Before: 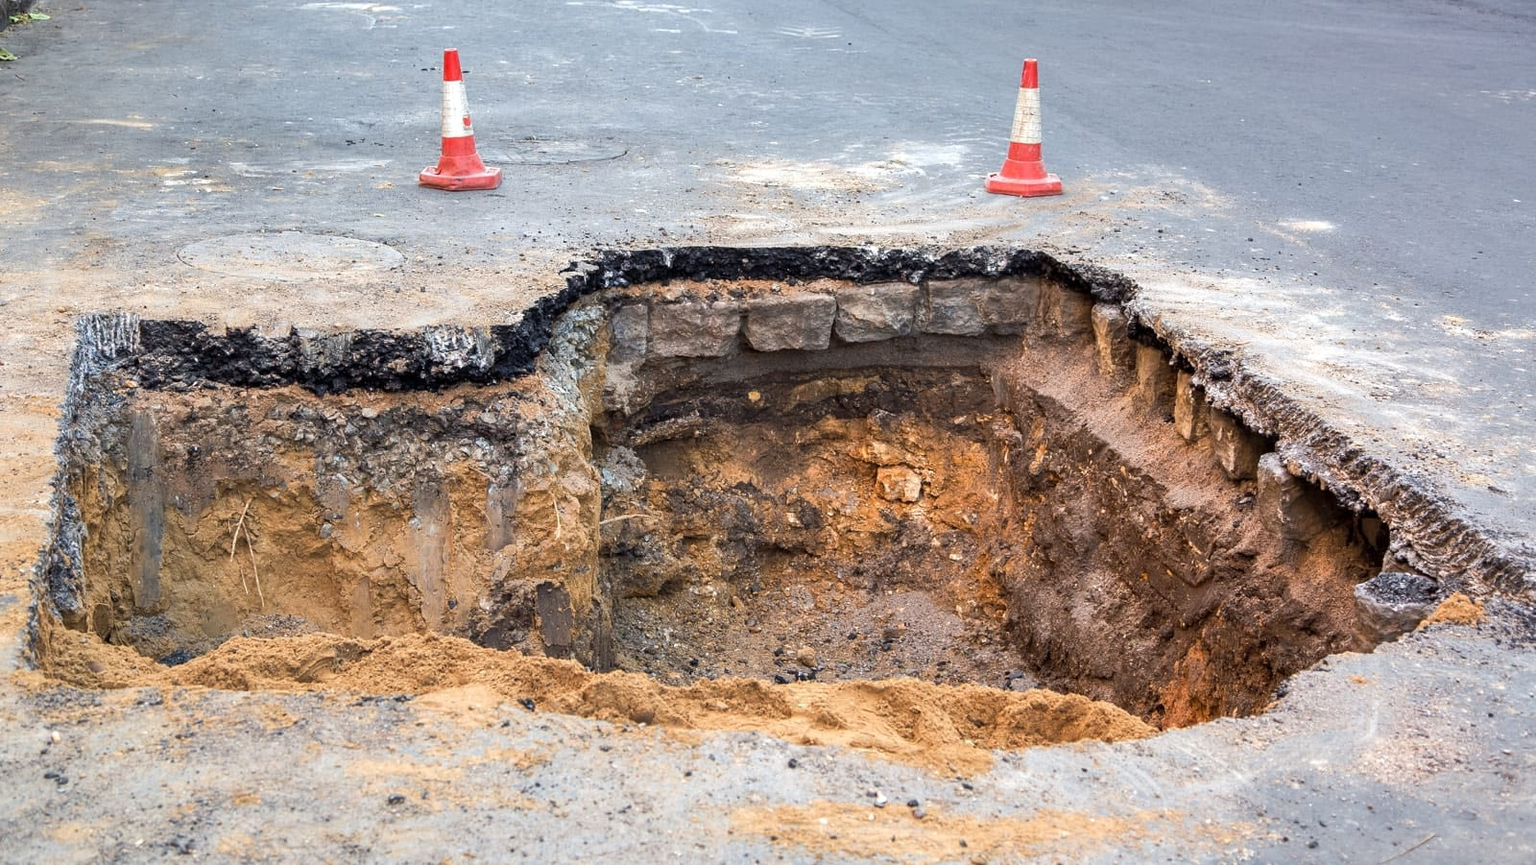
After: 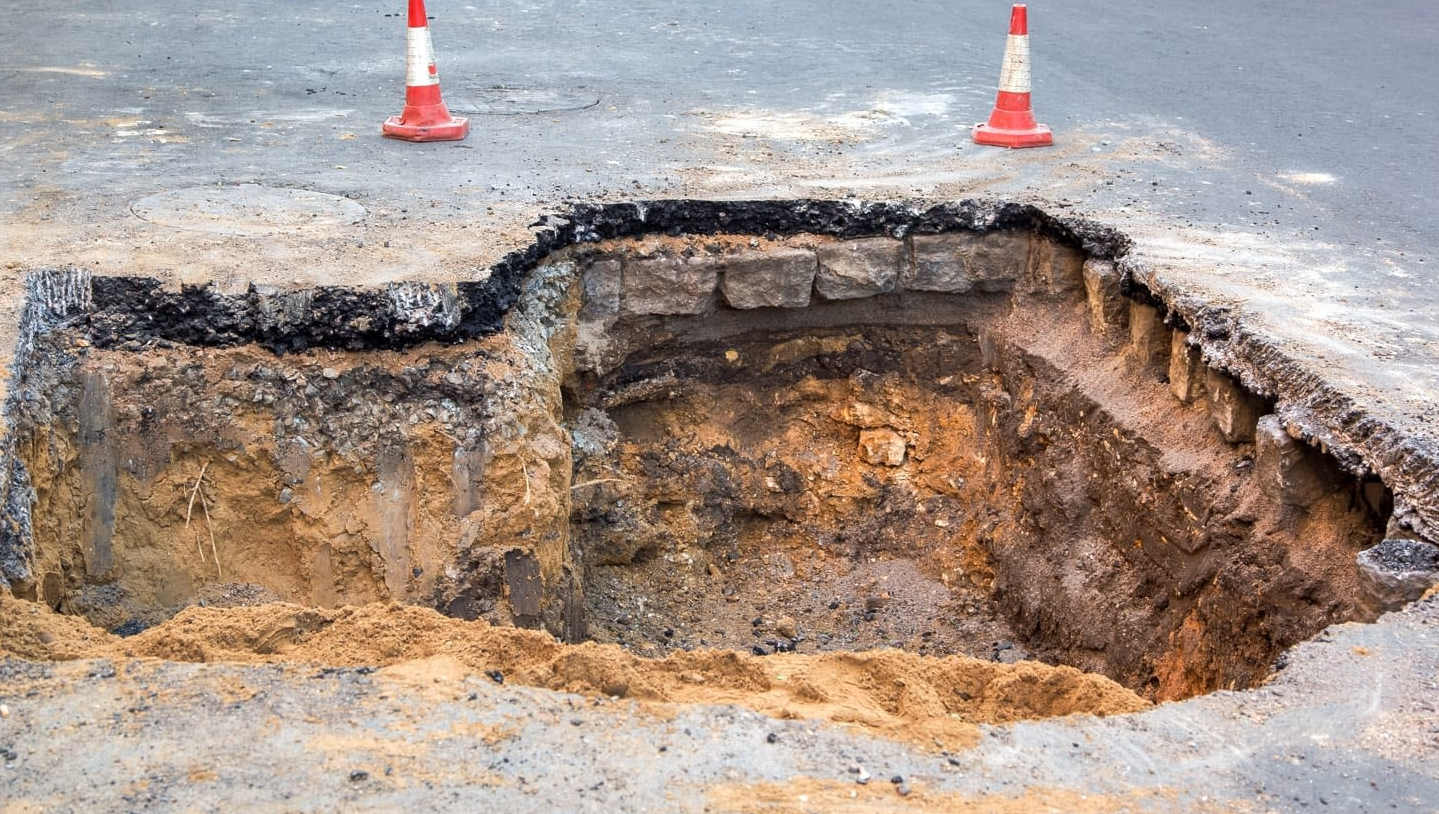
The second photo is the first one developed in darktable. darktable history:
crop: left 3.381%, top 6.368%, right 6.629%, bottom 3.28%
